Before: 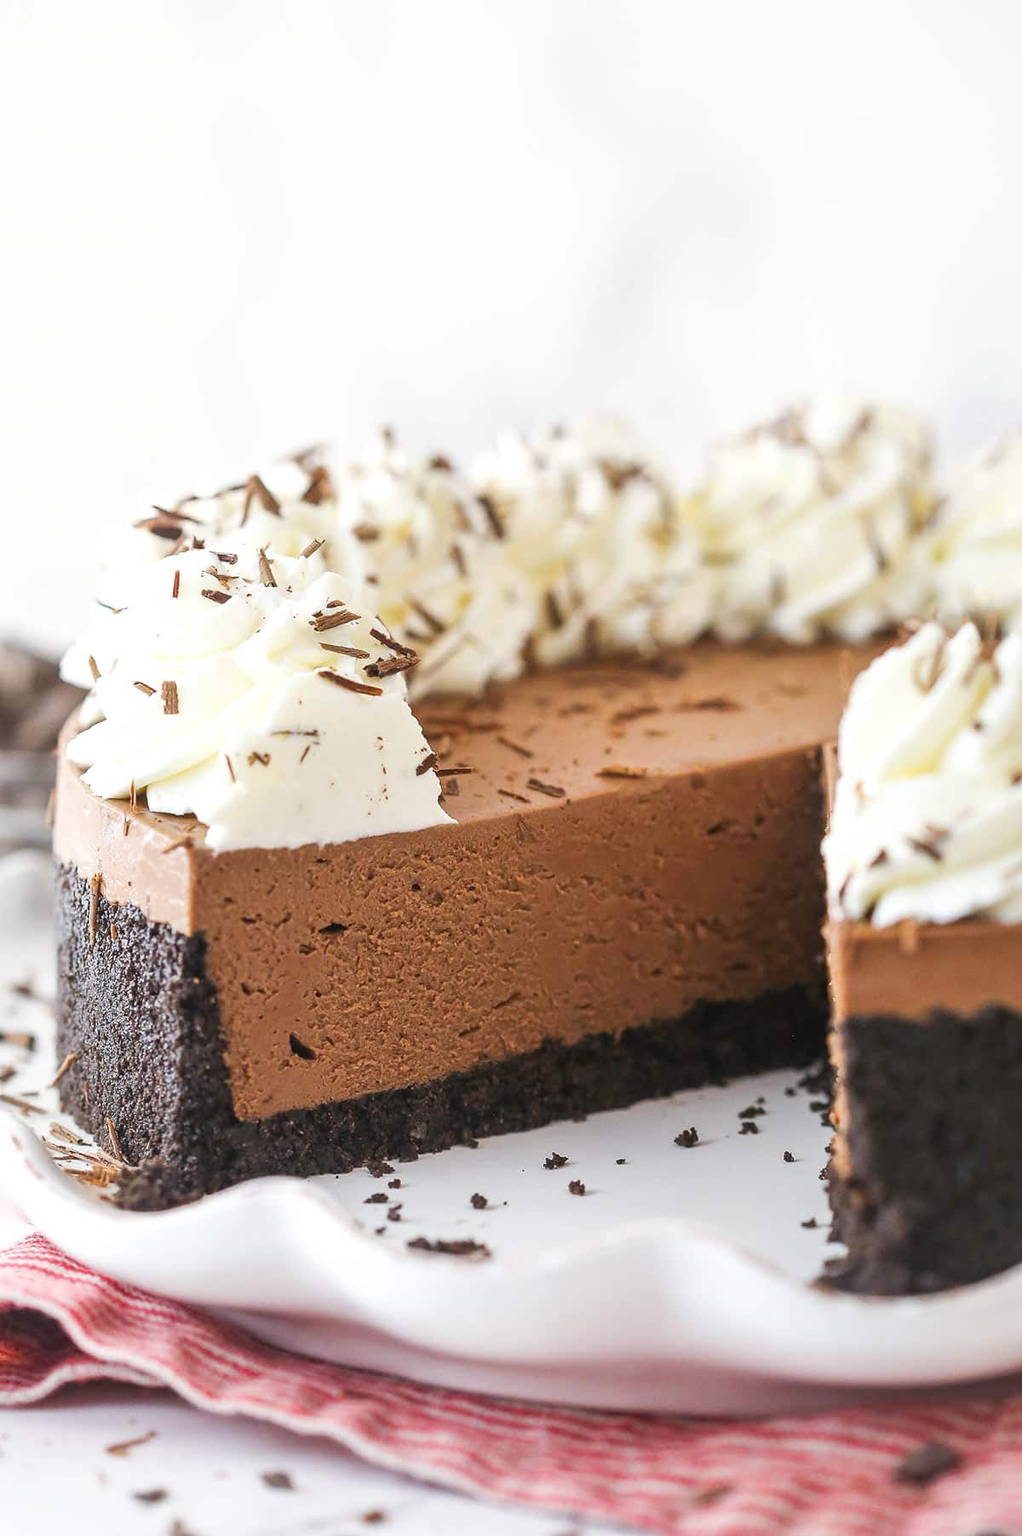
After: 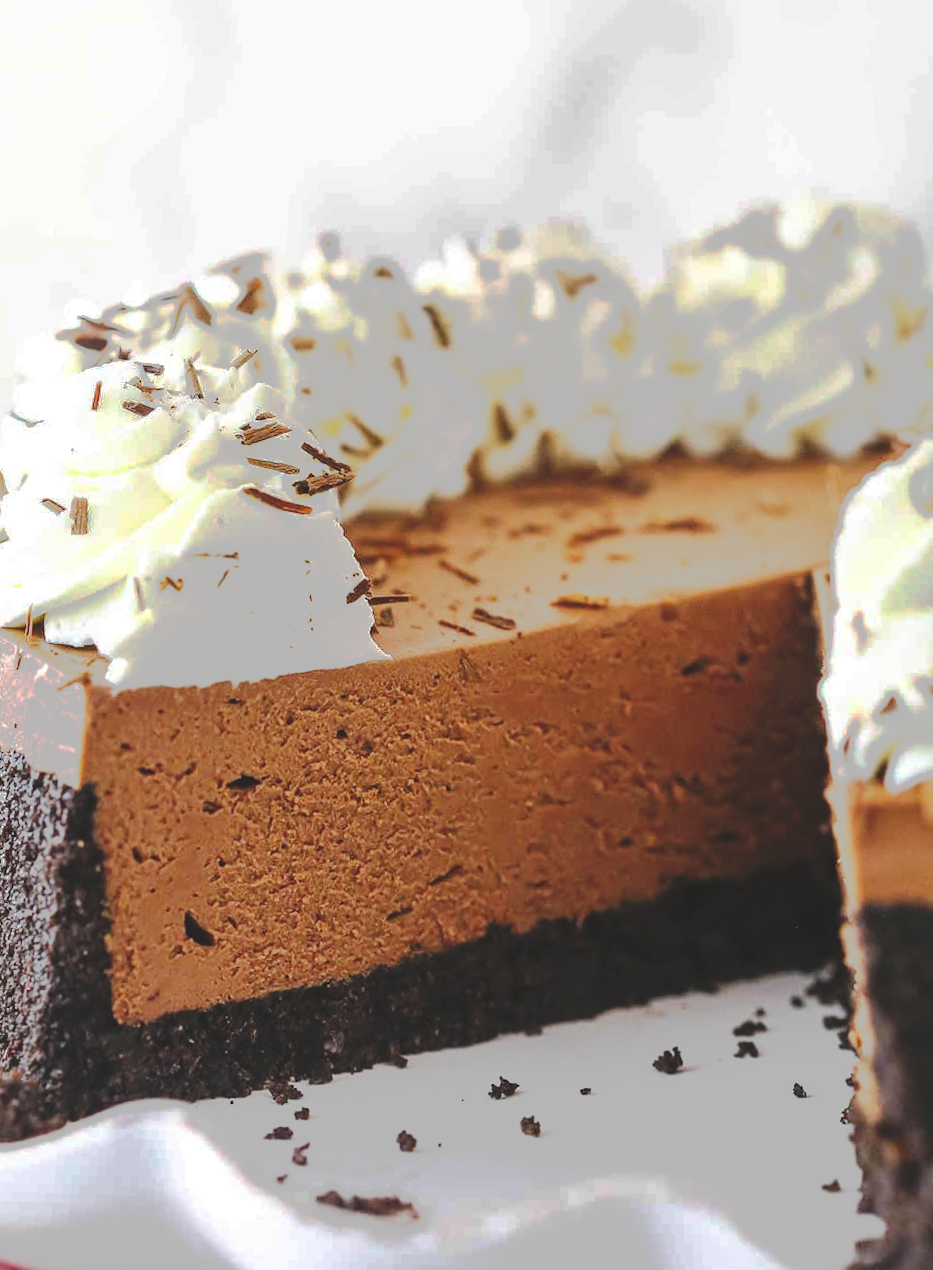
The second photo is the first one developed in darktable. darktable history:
tone curve: curves: ch0 [(0, 0) (0.003, 0.118) (0.011, 0.118) (0.025, 0.122) (0.044, 0.131) (0.069, 0.142) (0.1, 0.155) (0.136, 0.168) (0.177, 0.183) (0.224, 0.216) (0.277, 0.265) (0.335, 0.337) (0.399, 0.415) (0.468, 0.506) (0.543, 0.586) (0.623, 0.665) (0.709, 0.716) (0.801, 0.737) (0.898, 0.744) (1, 1)], preserve colors none
crop: left 2.737%, top 7.287%, right 3.421%, bottom 20.179%
rotate and perspective: rotation 0.72°, lens shift (vertical) -0.352, lens shift (horizontal) -0.051, crop left 0.152, crop right 0.859, crop top 0.019, crop bottom 0.964
tone equalizer: on, module defaults
